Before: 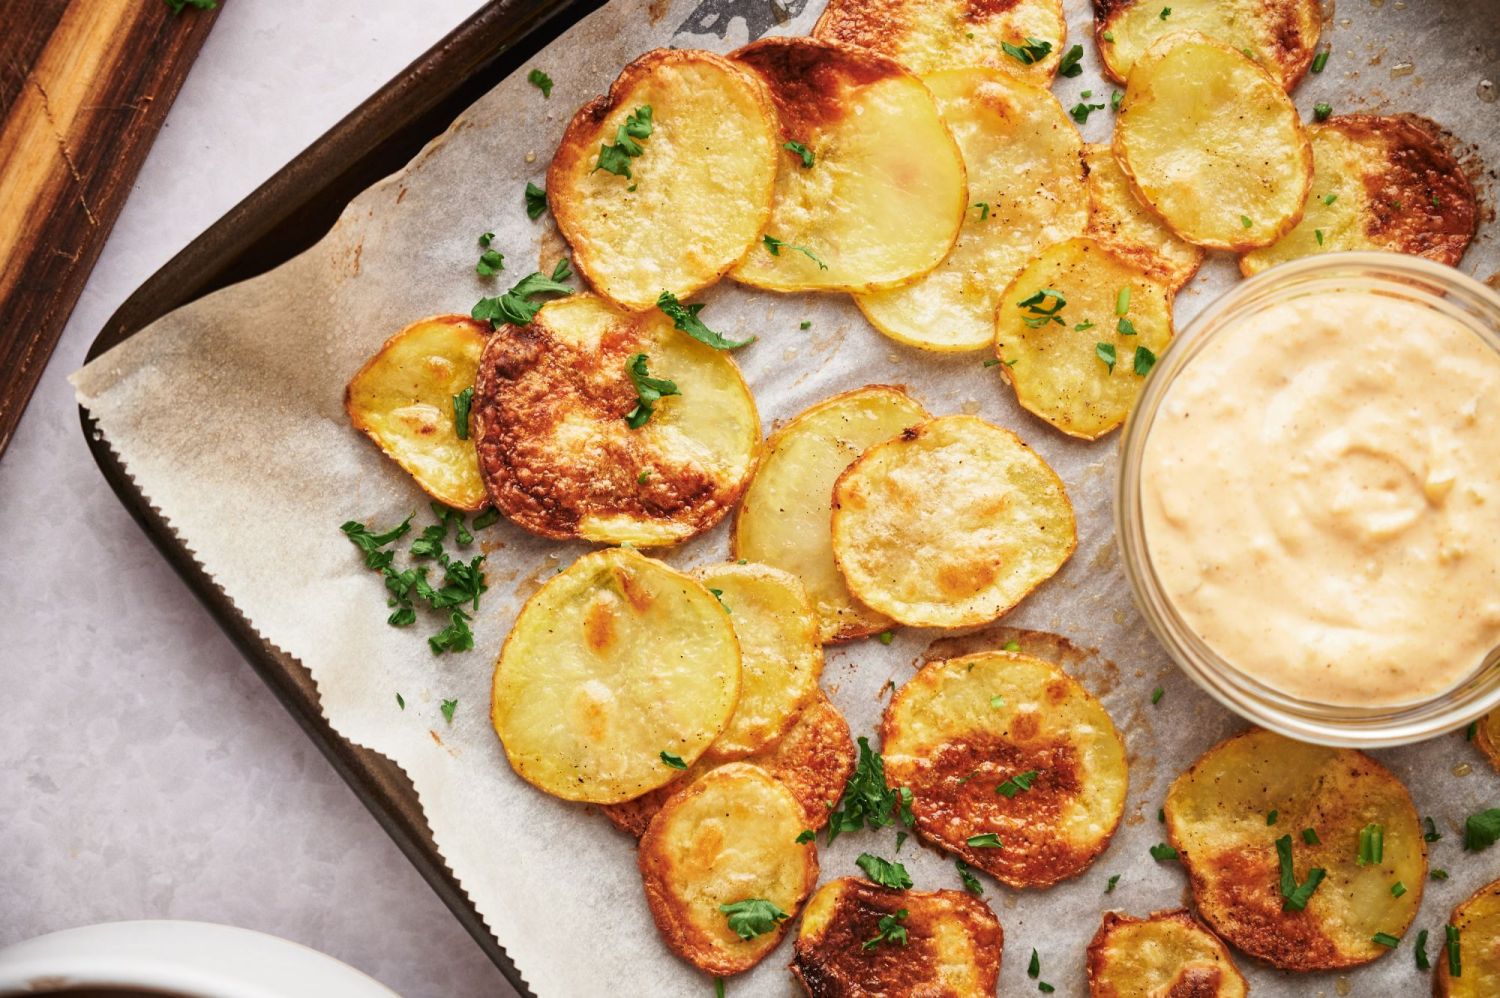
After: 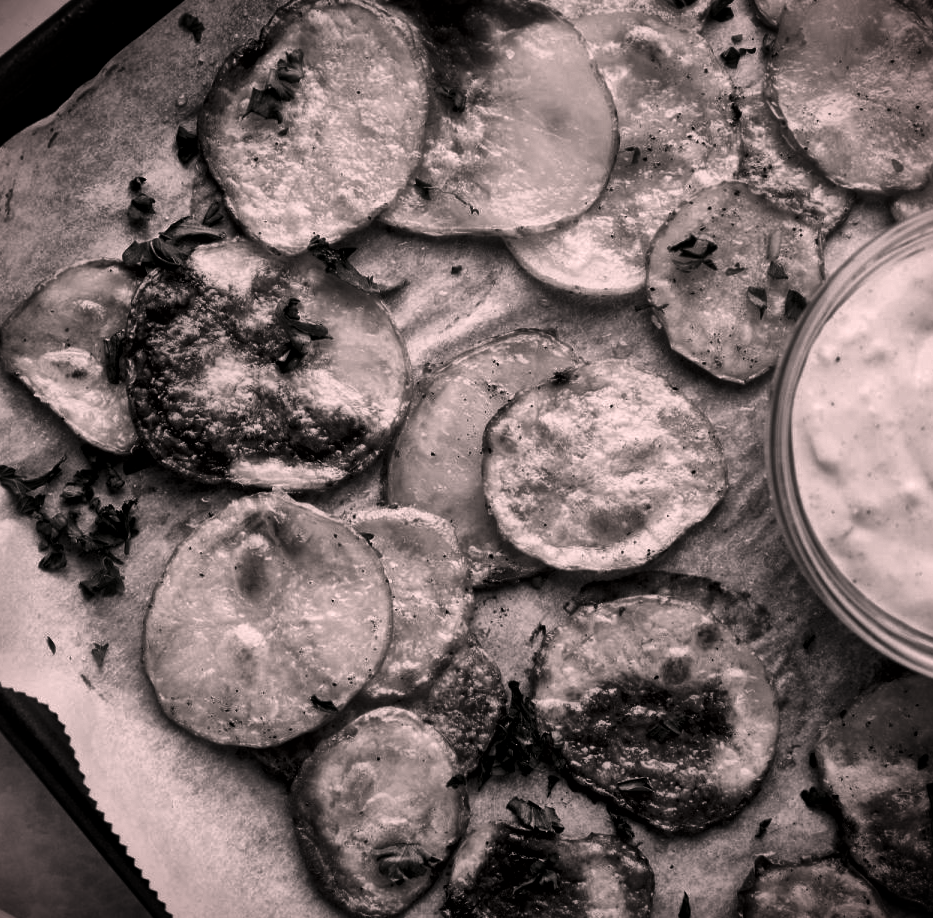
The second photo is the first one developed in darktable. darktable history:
local contrast: mode bilateral grid, contrast 20, coarseness 50, detail 171%, midtone range 0.2
color correction: highlights a* 12.98, highlights b* 5.41
color zones: curves: ch0 [(0.068, 0.464) (0.25, 0.5) (0.48, 0.508) (0.75, 0.536) (0.886, 0.476) (0.967, 0.456)]; ch1 [(0.066, 0.456) (0.25, 0.5) (0.616, 0.508) (0.746, 0.56) (0.934, 0.444)]
crop and rotate: left 23.315%, top 5.647%, right 14.478%, bottom 2.272%
contrast brightness saturation: contrast -0.026, brightness -0.592, saturation -0.982
shadows and highlights: radius 335.32, shadows 63.25, highlights 5.47, compress 87.77%, soften with gaussian
vignetting: fall-off start 100.42%, brightness -0.992, saturation 0.491
